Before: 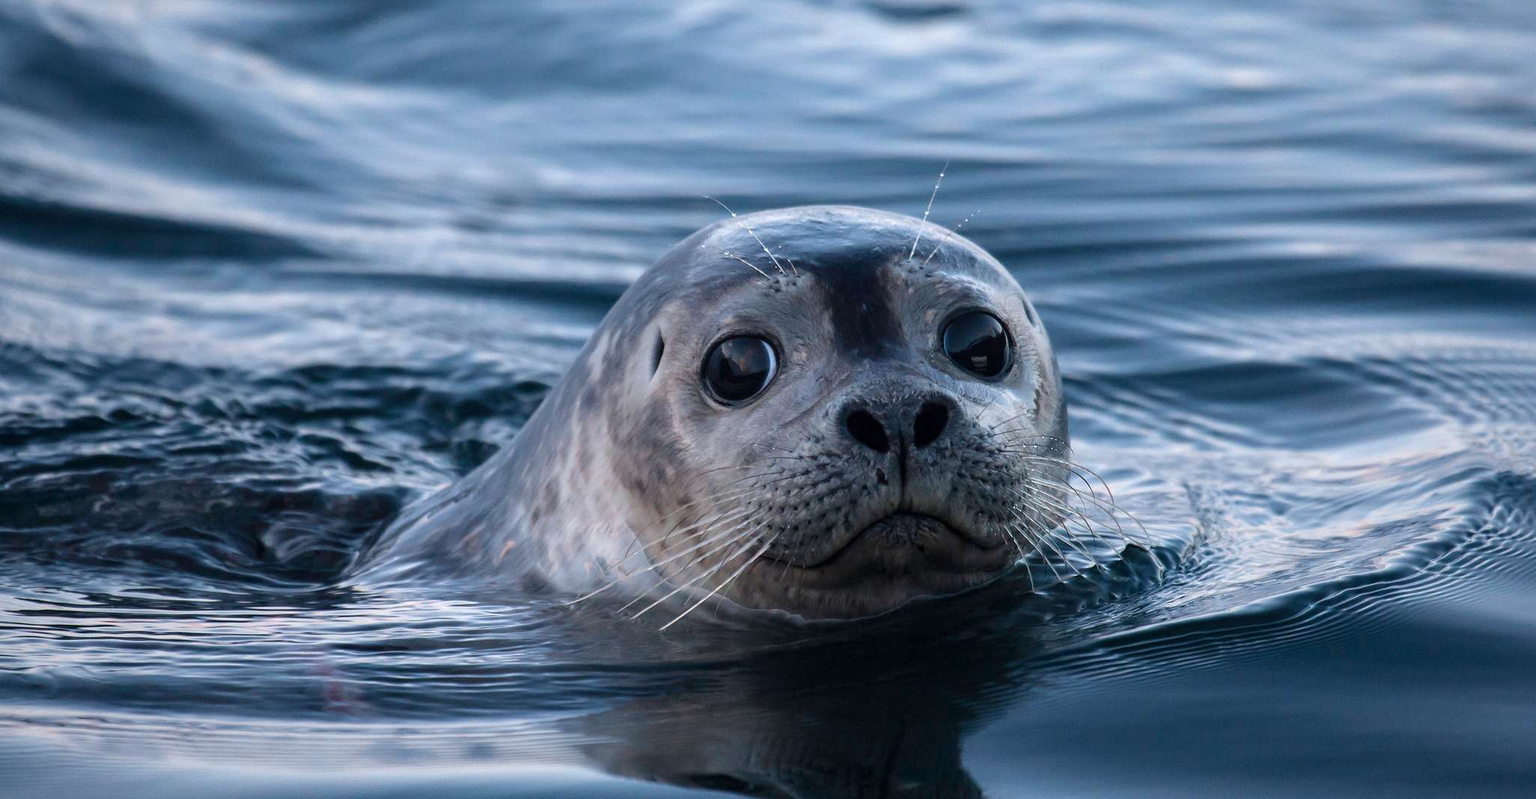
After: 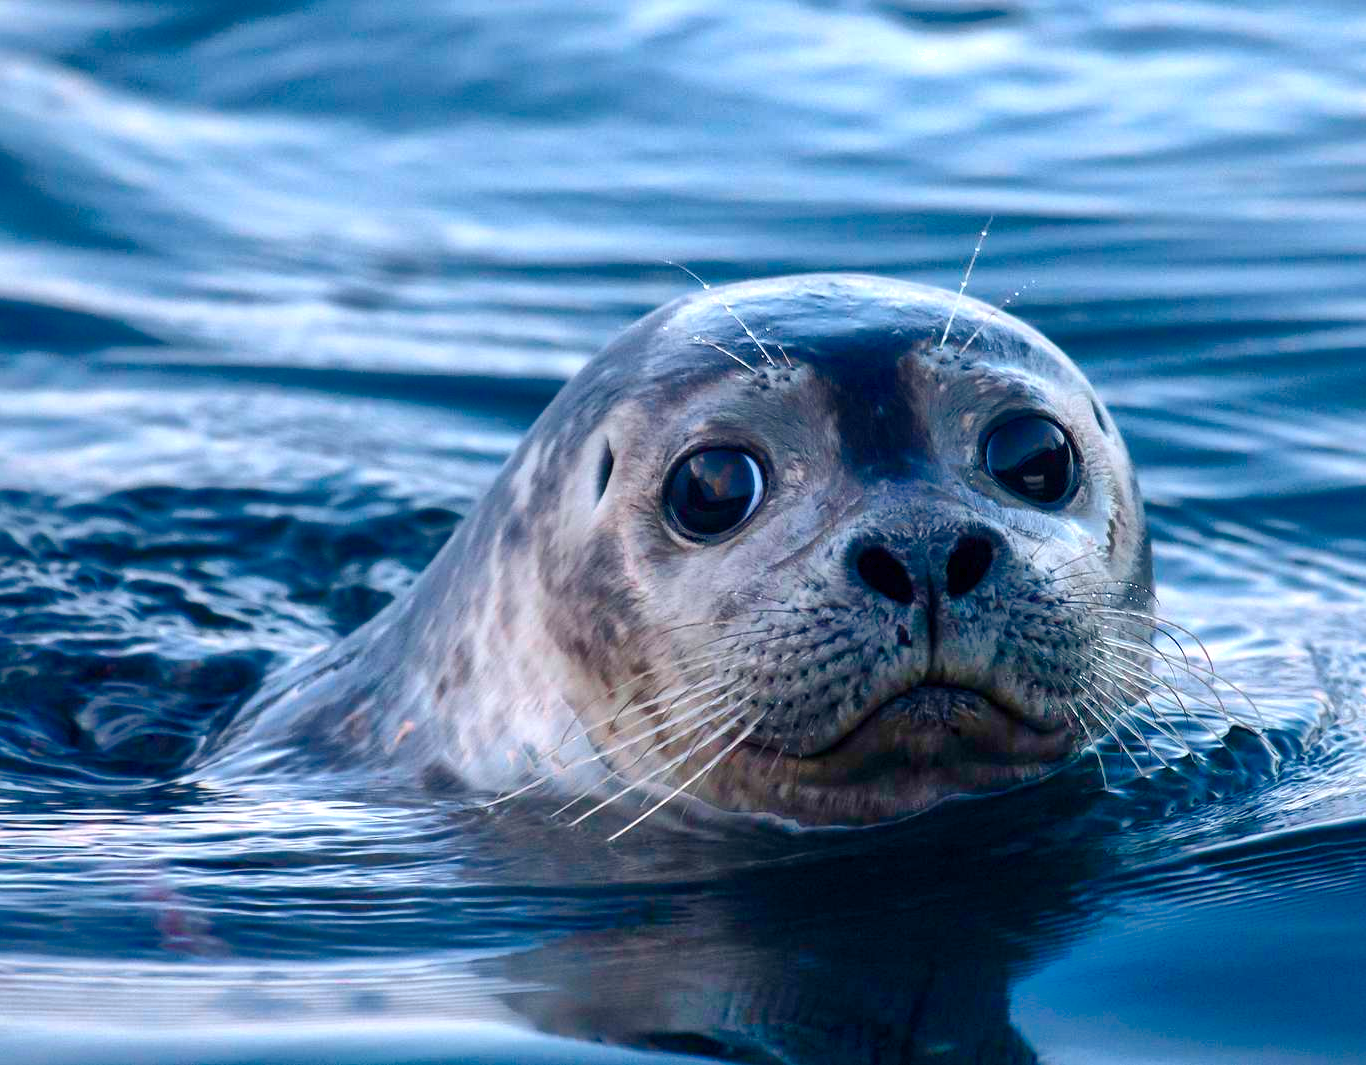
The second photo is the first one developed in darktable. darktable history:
crop and rotate: left 13.363%, right 19.96%
color balance rgb: linear chroma grading › global chroma 20.266%, perceptual saturation grading › global saturation 20%, perceptual saturation grading › highlights -25.83%, perceptual saturation grading › shadows 25.581%, perceptual brilliance grading › global brilliance 10.665%
shadows and highlights: shadows 60.59, highlights -60.11
contrast brightness saturation: contrast 0.292
